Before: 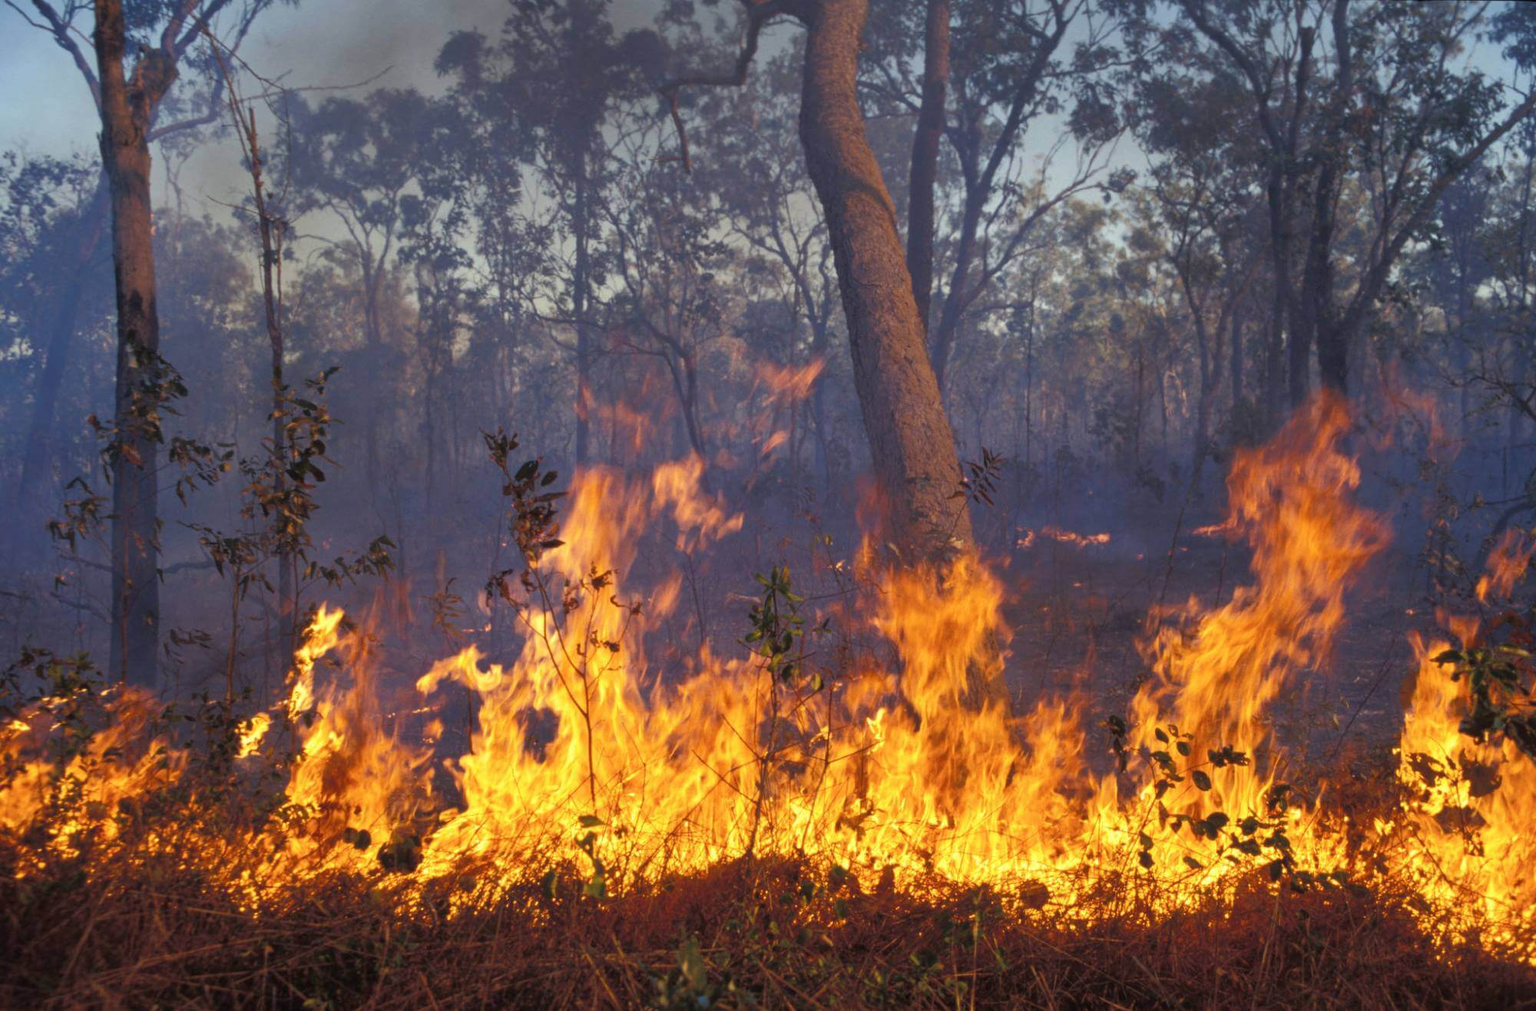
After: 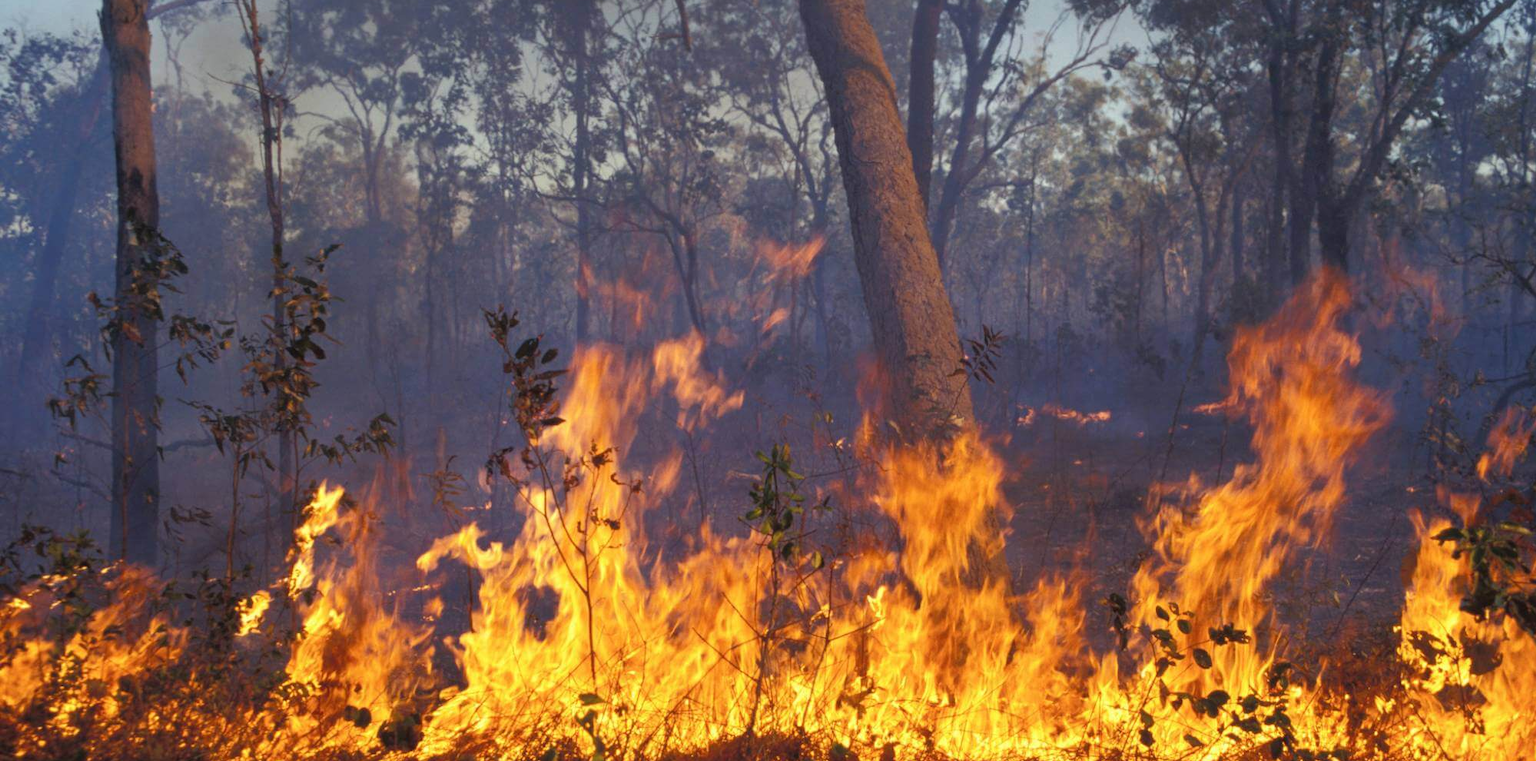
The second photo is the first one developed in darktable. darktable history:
crop and rotate: top 12.286%, bottom 12.393%
